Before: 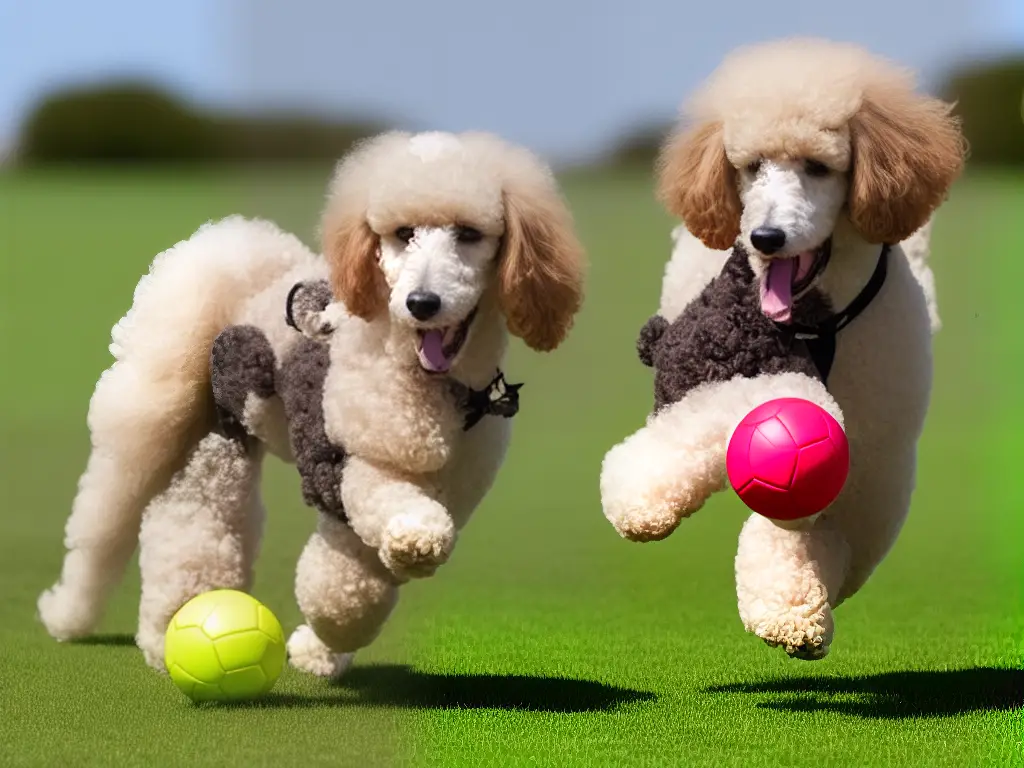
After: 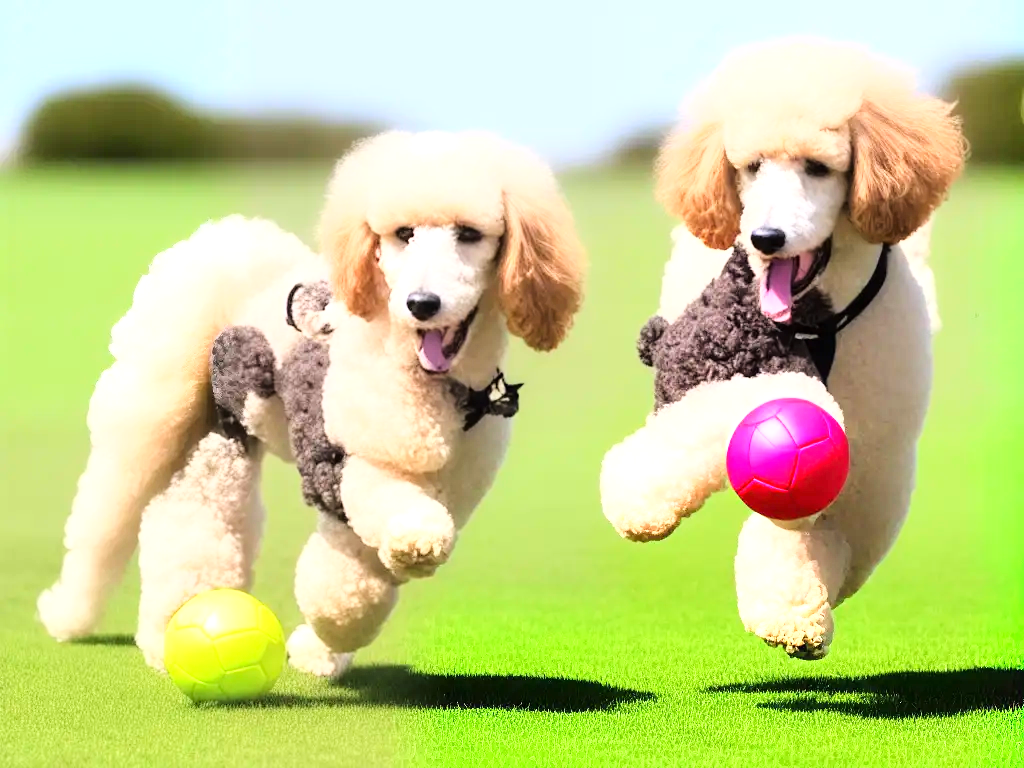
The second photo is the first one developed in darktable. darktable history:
exposure: black level correction 0, exposure 0.898 EV, compensate highlight preservation false
base curve: curves: ch0 [(0, 0) (0.008, 0.007) (0.022, 0.029) (0.048, 0.089) (0.092, 0.197) (0.191, 0.399) (0.275, 0.534) (0.357, 0.65) (0.477, 0.78) (0.542, 0.833) (0.799, 0.973) (1, 1)]
